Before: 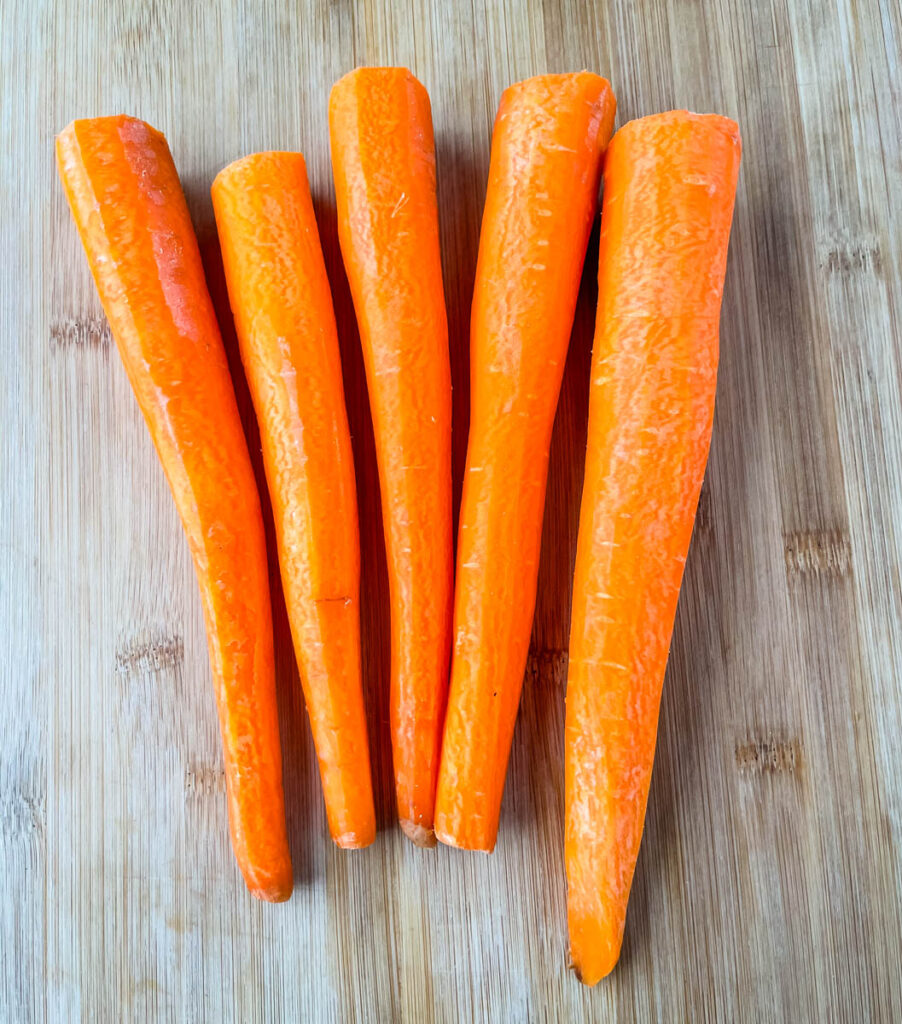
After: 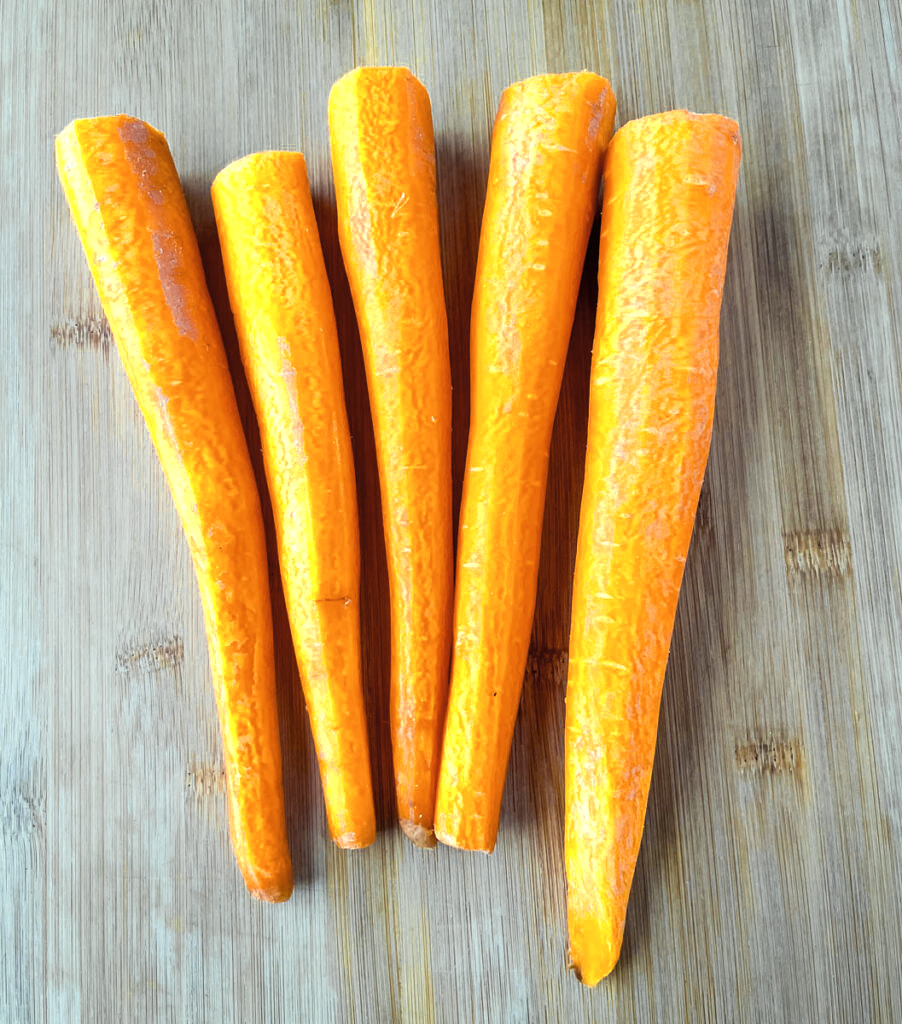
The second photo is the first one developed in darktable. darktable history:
color correction: highlights a* -8.23, highlights b* 3.61
color zones: curves: ch0 [(0.004, 0.306) (0.107, 0.448) (0.252, 0.656) (0.41, 0.398) (0.595, 0.515) (0.768, 0.628)]; ch1 [(0.07, 0.323) (0.151, 0.452) (0.252, 0.608) (0.346, 0.221) (0.463, 0.189) (0.61, 0.368) (0.735, 0.395) (0.921, 0.412)]; ch2 [(0, 0.476) (0.132, 0.512) (0.243, 0.512) (0.397, 0.48) (0.522, 0.376) (0.634, 0.536) (0.761, 0.46)]
